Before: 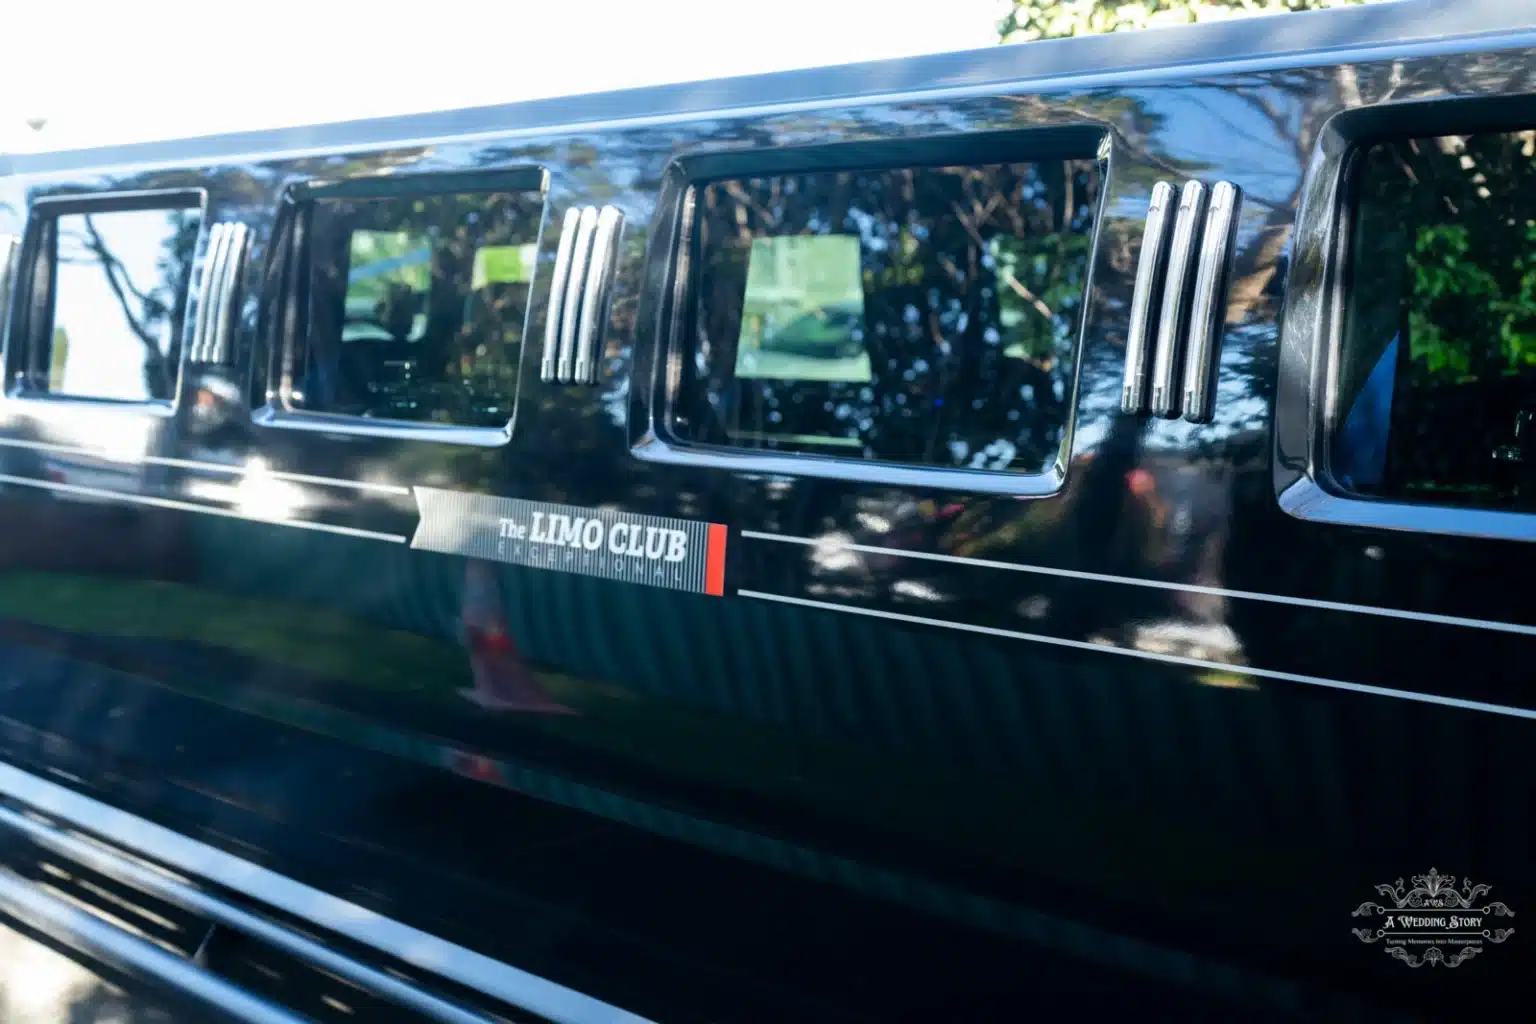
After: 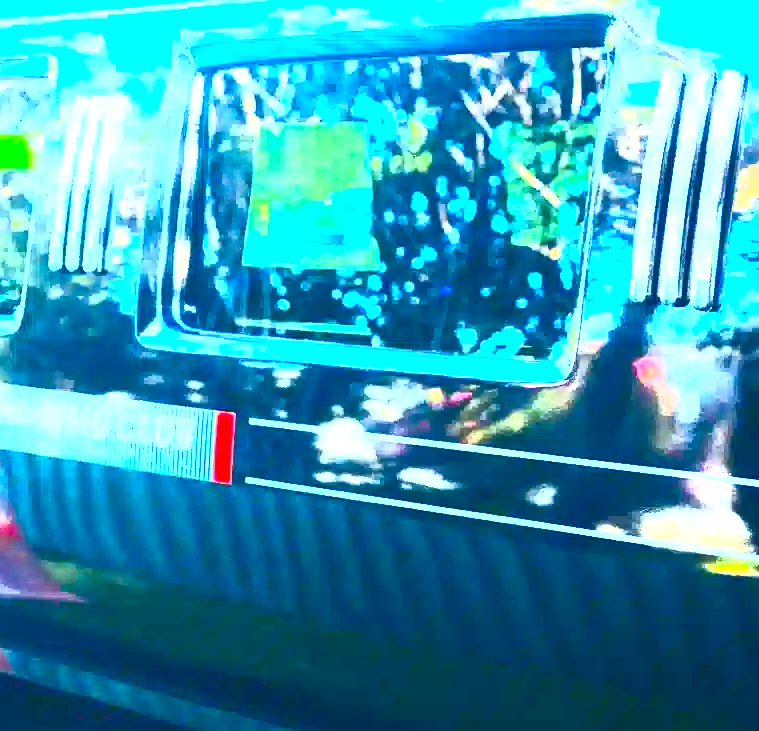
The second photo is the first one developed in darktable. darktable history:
exposure: black level correction 0, exposure 2.096 EV, compensate highlight preservation false
sharpen: amount 0.201
crop: left 32.06%, top 11.001%, right 18.499%, bottom 17.591%
local contrast: highlights 104%, shadows 98%, detail 120%, midtone range 0.2
contrast brightness saturation: contrast 0.99, brightness 0.992, saturation 0.986
